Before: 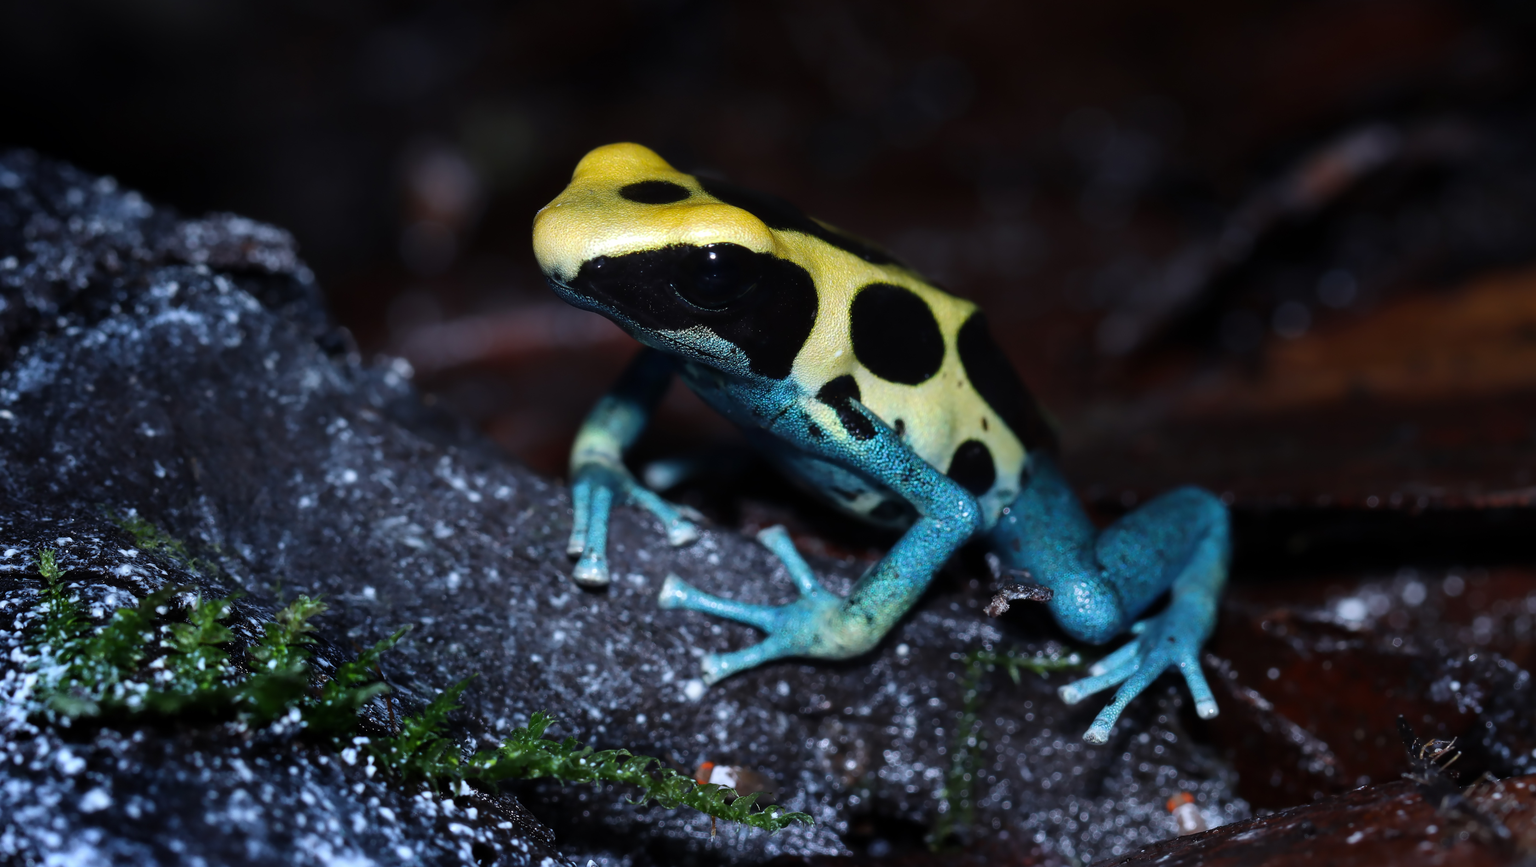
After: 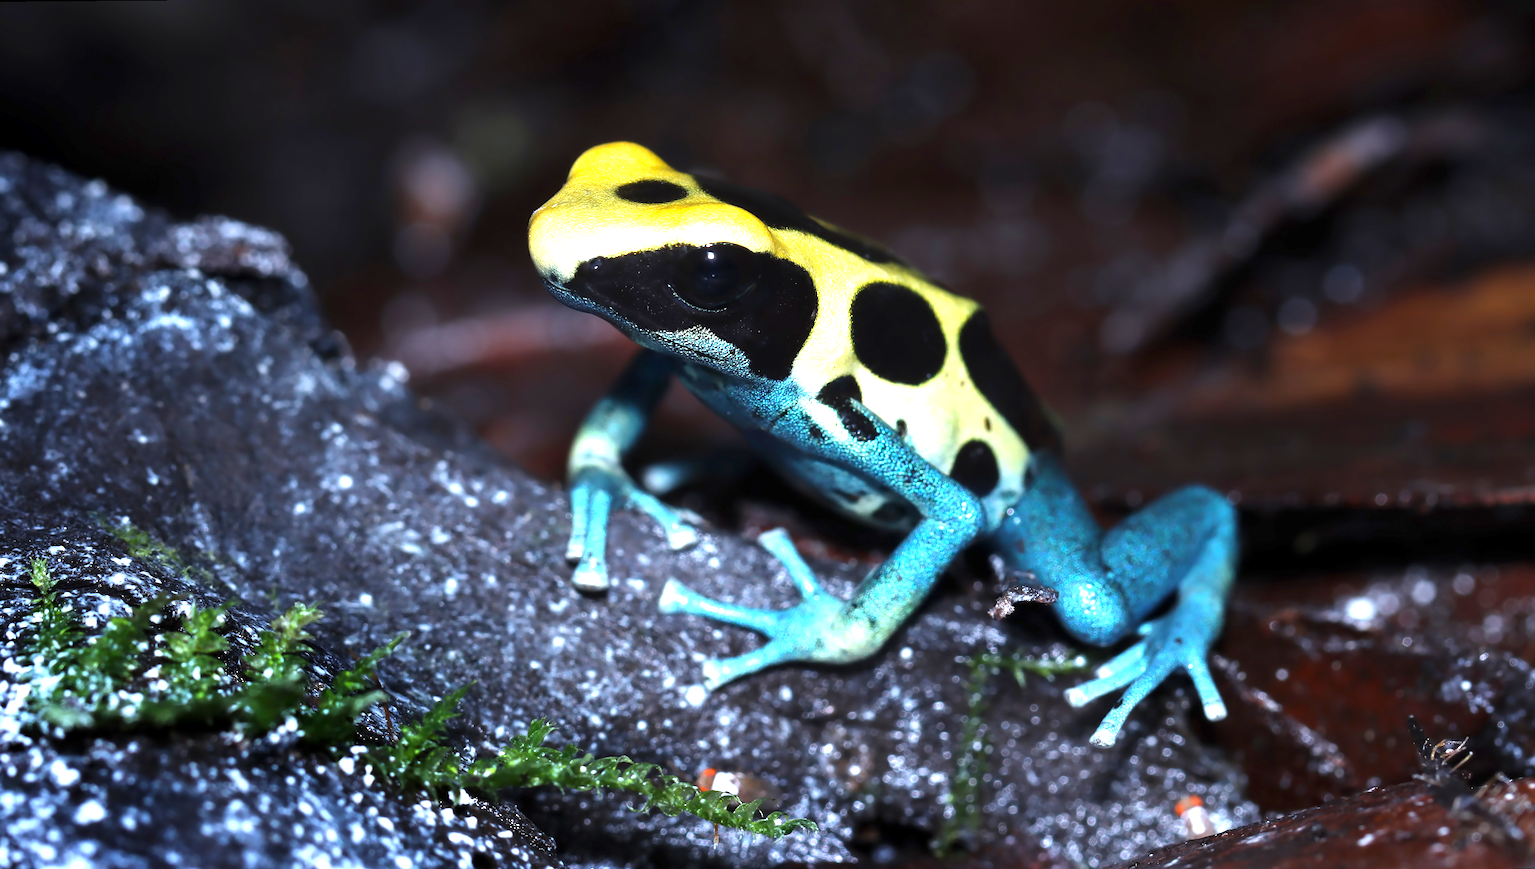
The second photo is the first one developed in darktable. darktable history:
rotate and perspective: rotation -0.45°, automatic cropping original format, crop left 0.008, crop right 0.992, crop top 0.012, crop bottom 0.988
exposure: exposure 1.5 EV, compensate highlight preservation false
